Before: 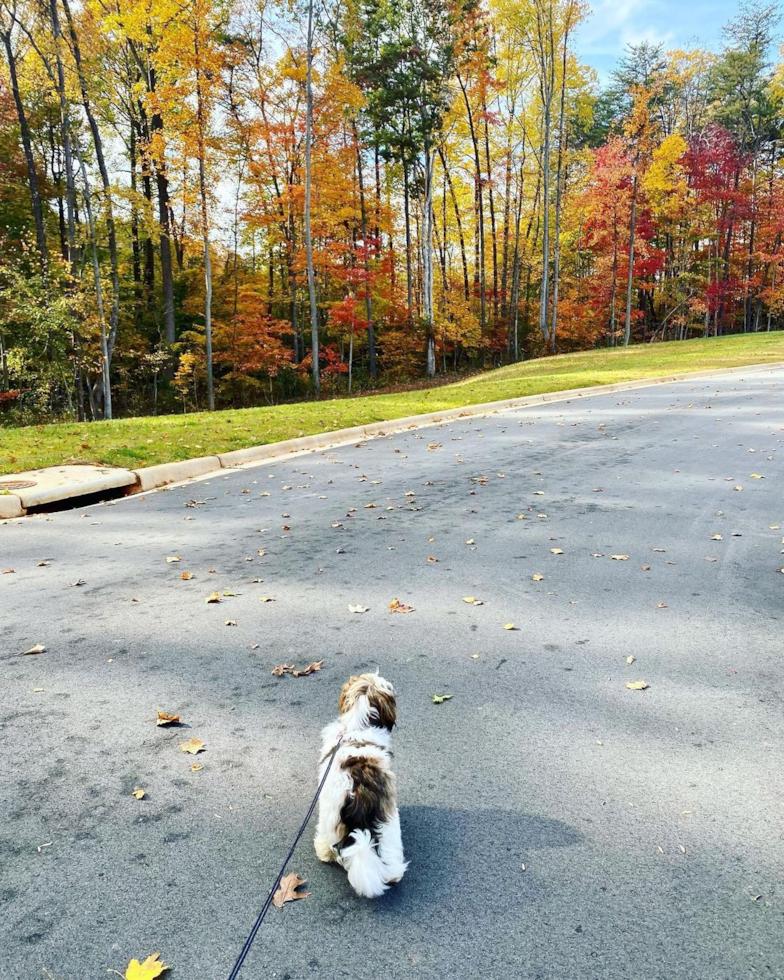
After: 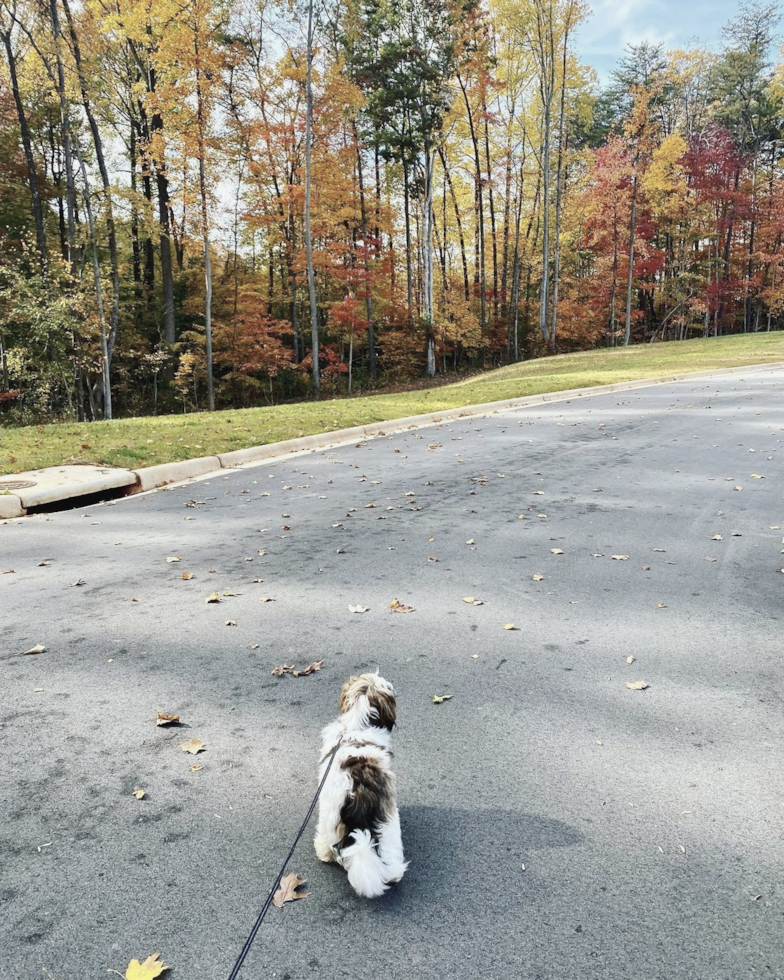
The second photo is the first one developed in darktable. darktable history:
contrast brightness saturation: contrast -0.052, saturation -0.41
